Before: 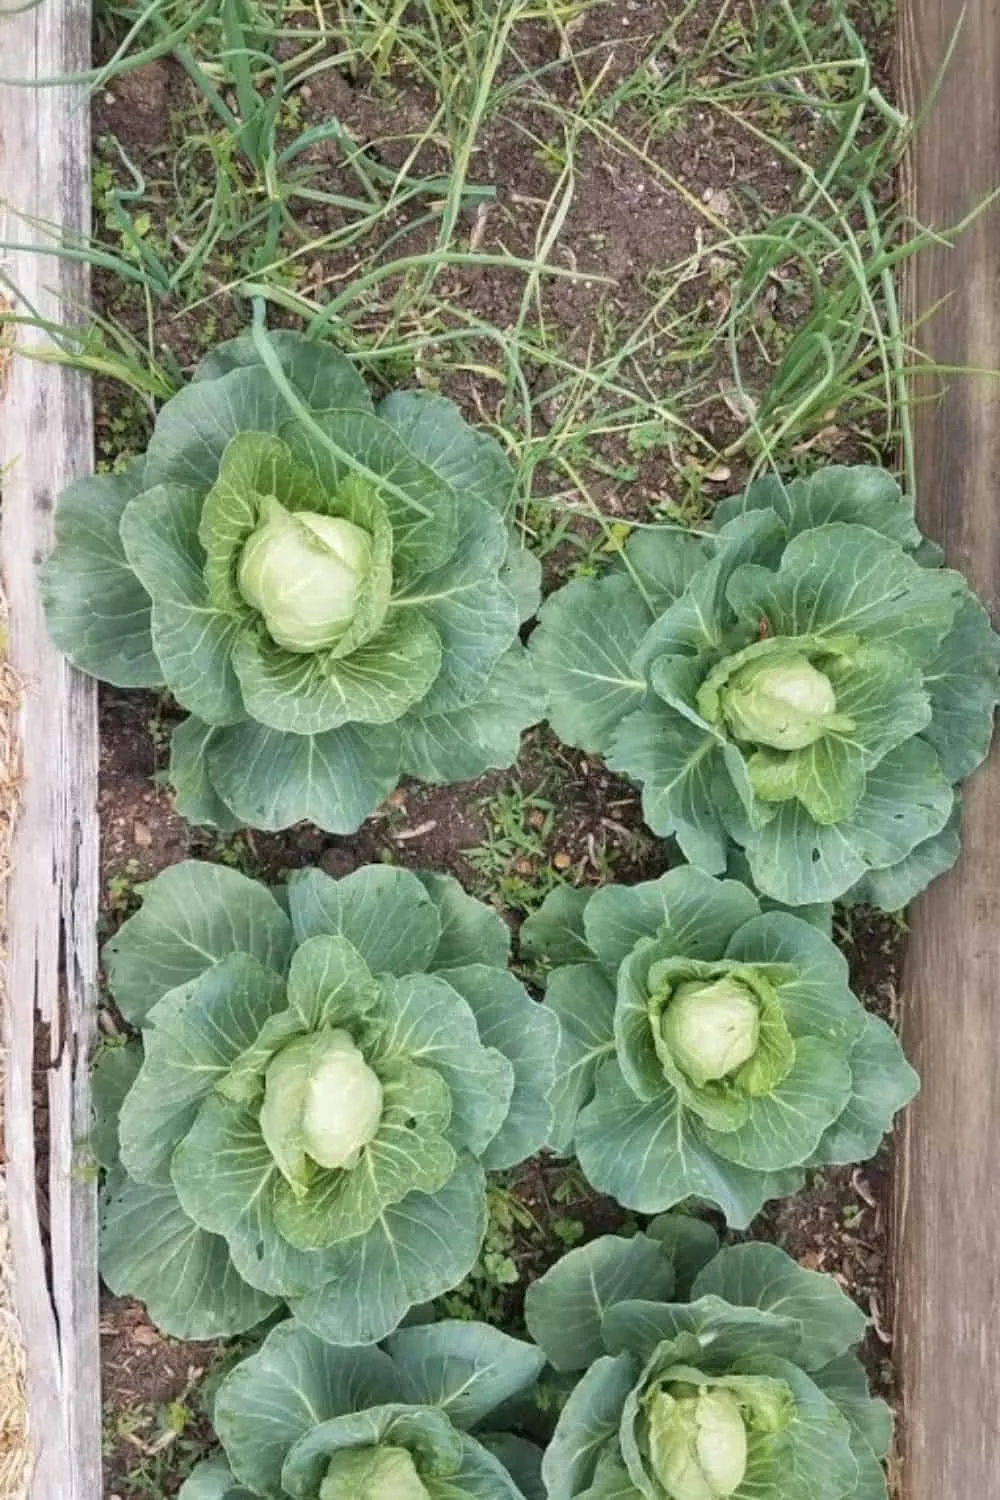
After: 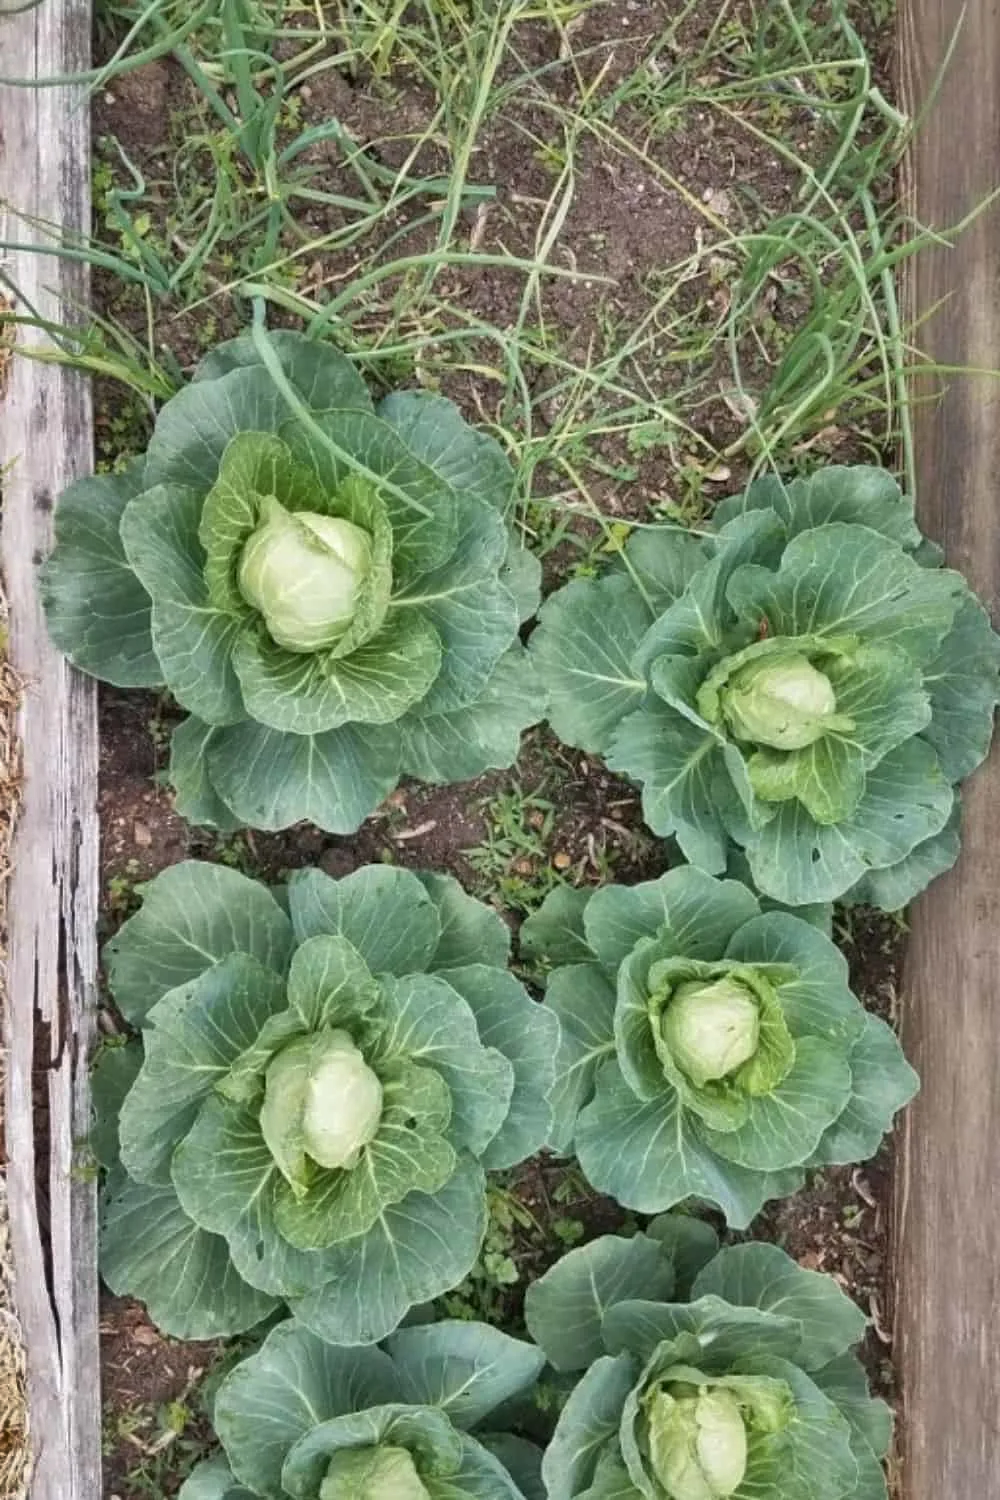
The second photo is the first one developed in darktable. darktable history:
shadows and highlights: shadows 20.89, highlights -82.83, soften with gaussian
